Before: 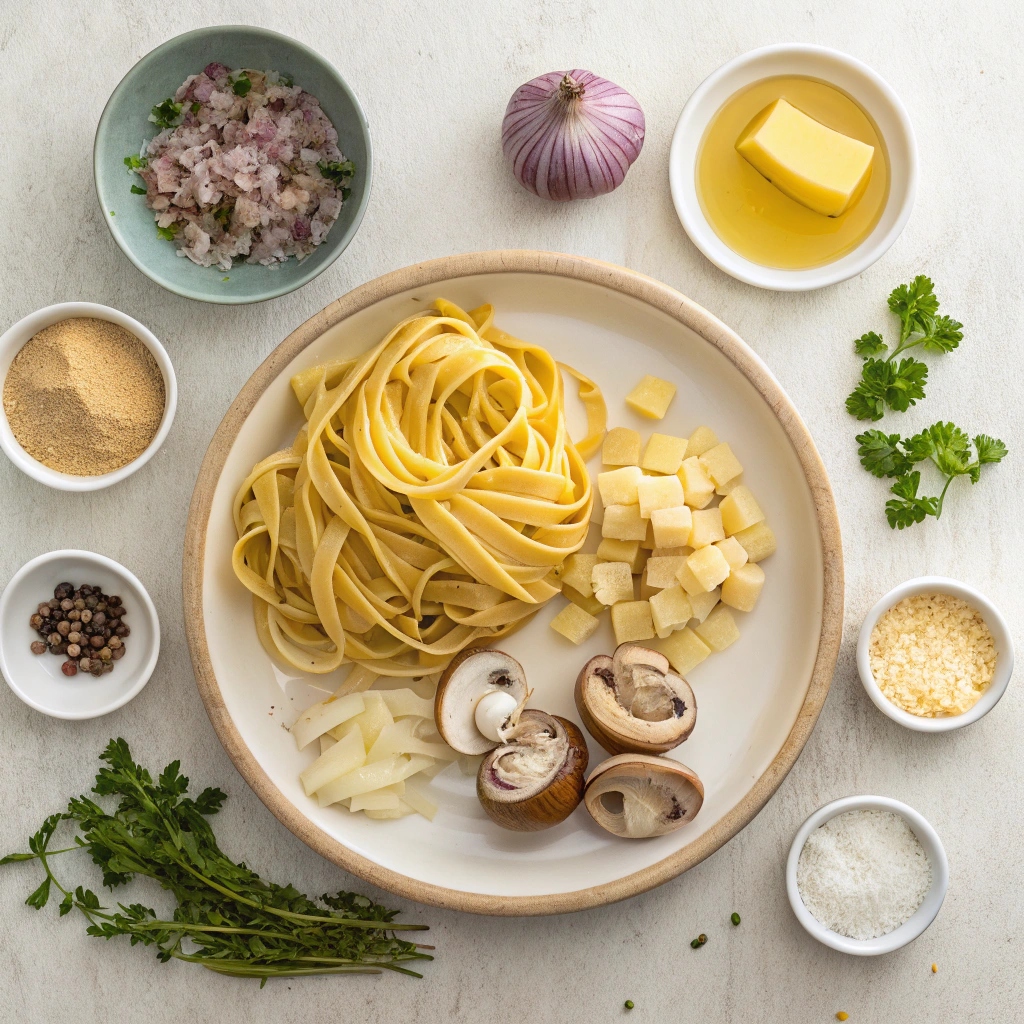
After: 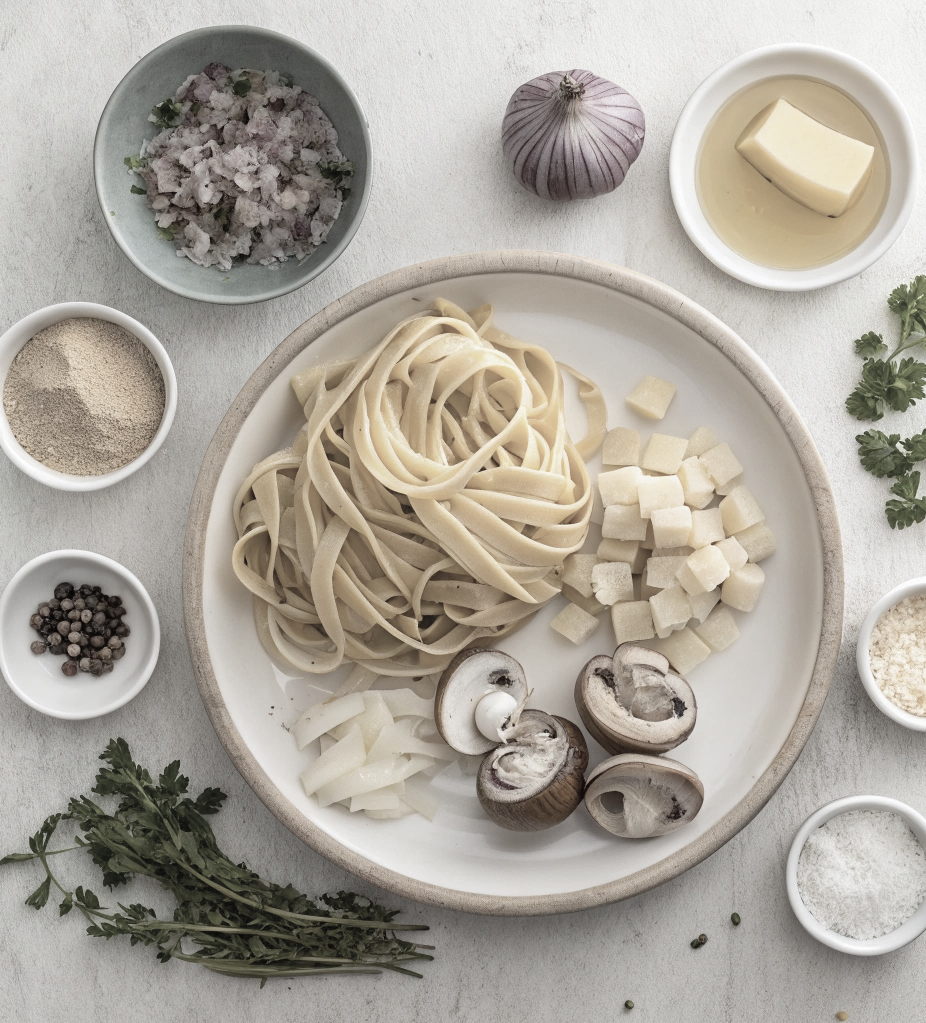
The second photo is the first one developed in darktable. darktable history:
color zones: curves: ch1 [(0, 0.153) (0.143, 0.15) (0.286, 0.151) (0.429, 0.152) (0.571, 0.152) (0.714, 0.151) (0.857, 0.151) (1, 0.153)]
crop: right 9.512%, bottom 0.016%
